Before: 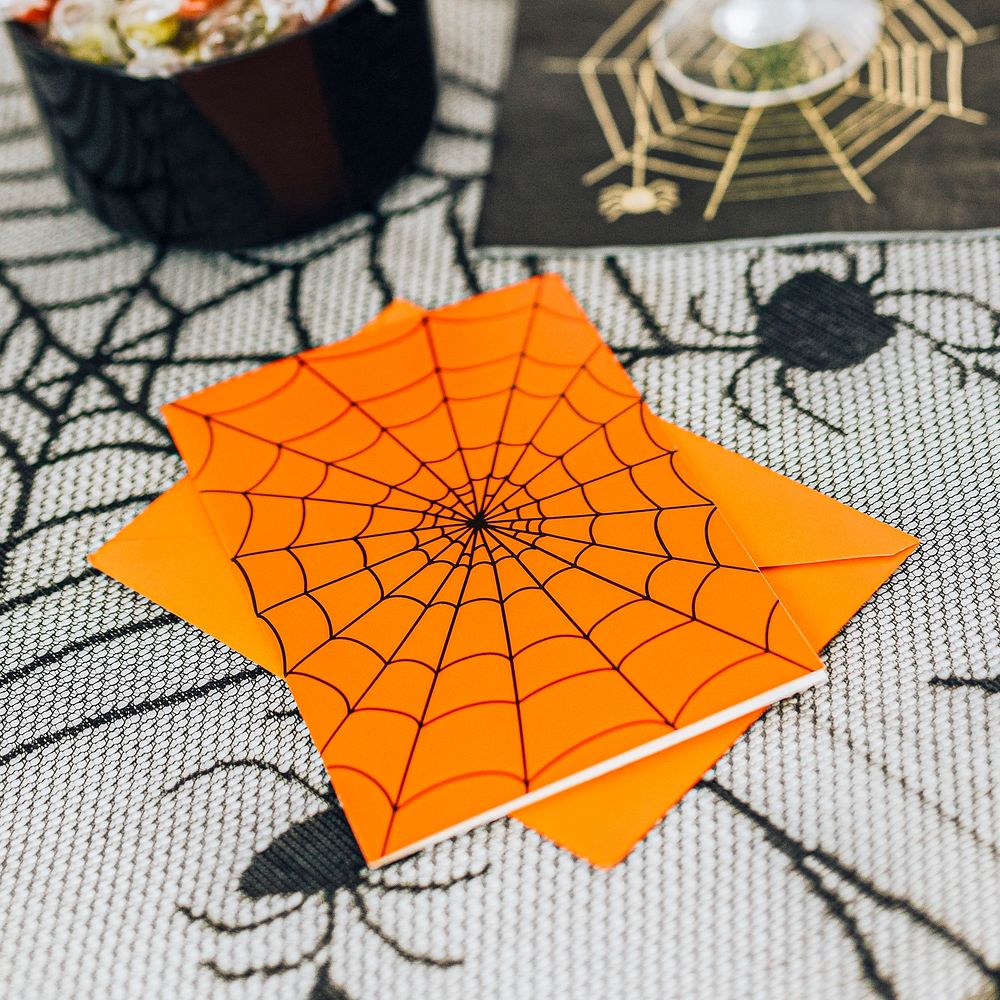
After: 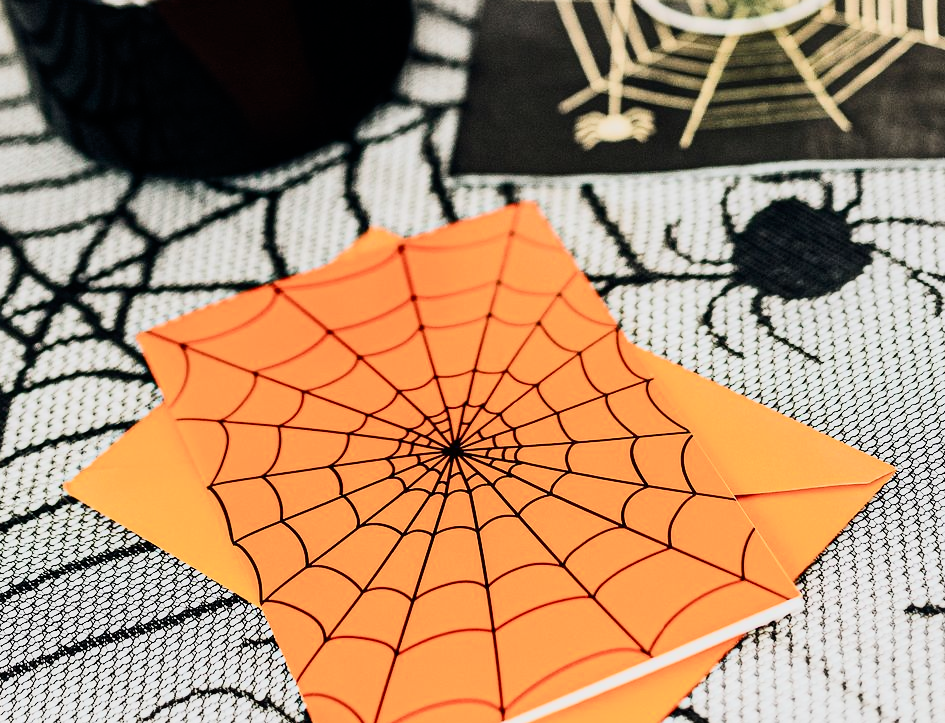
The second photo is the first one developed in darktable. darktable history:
crop: left 2.422%, top 7.281%, right 3.063%, bottom 20.351%
filmic rgb: black relative exposure -6.95 EV, white relative exposure 5.67 EV, threshold 5.95 EV, hardness 2.85, enable highlight reconstruction true
contrast brightness saturation: contrast 0.381, brightness 0.109
